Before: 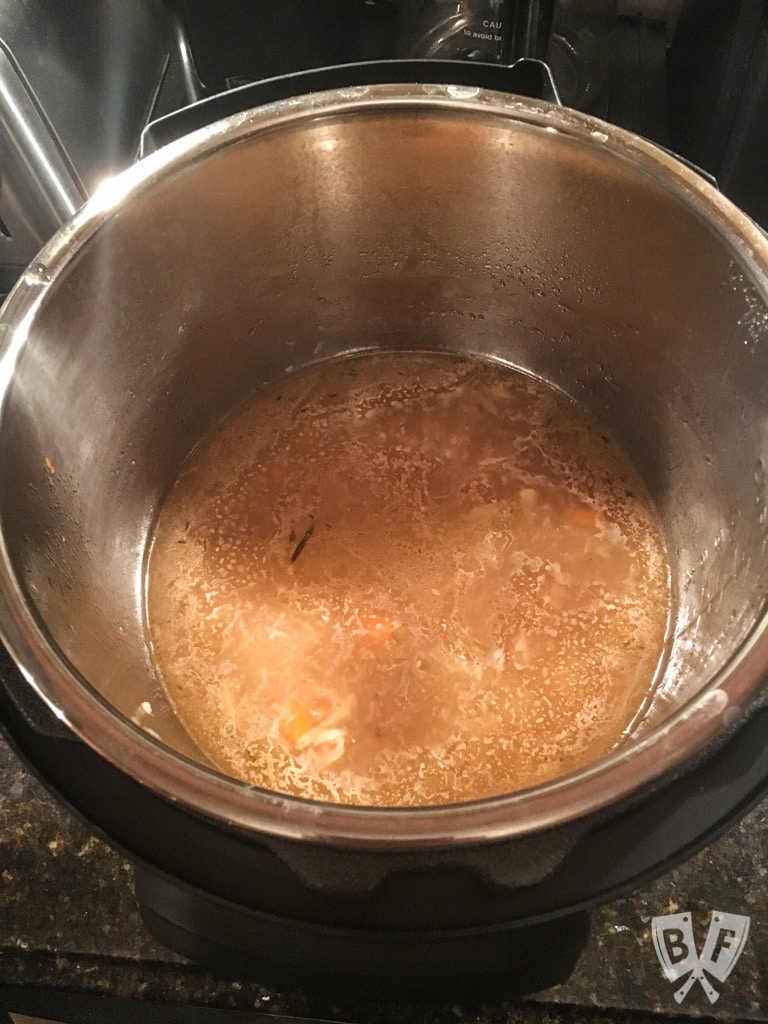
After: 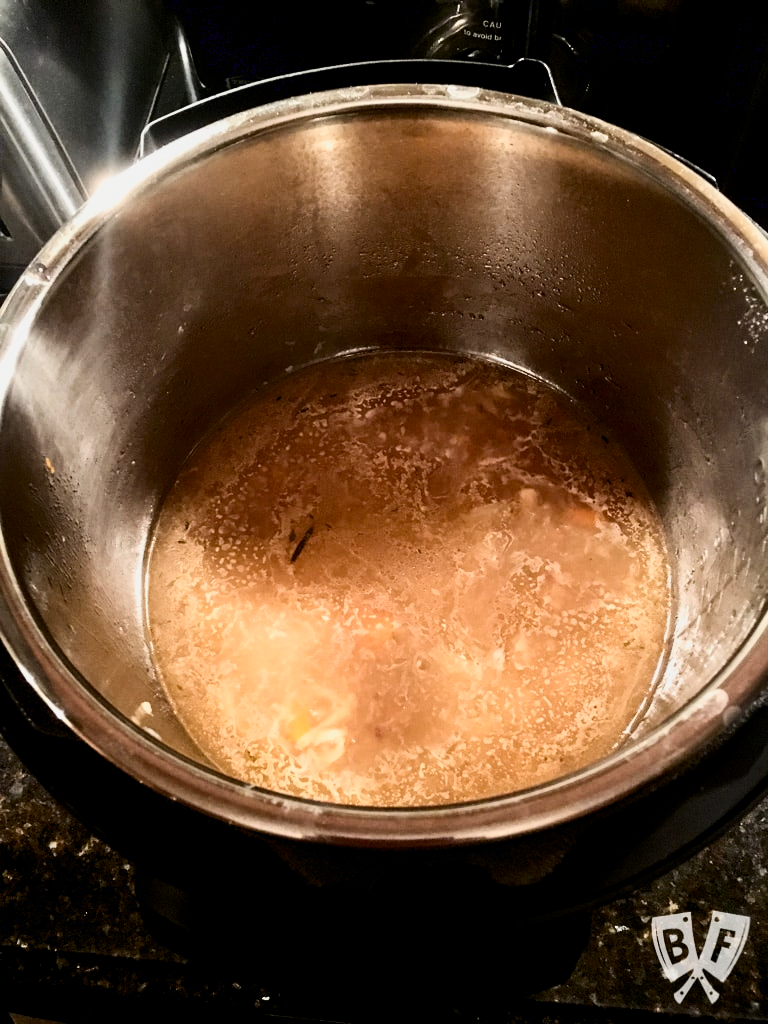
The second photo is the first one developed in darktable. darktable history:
contrast brightness saturation: contrast 0.39, brightness 0.1
sharpen: radius 5.325, amount 0.312, threshold 26.433
exposure: black level correction 0.016, exposure -0.009 EV, compensate highlight preservation false
filmic rgb: black relative exposure -7.65 EV, white relative exposure 4.56 EV, hardness 3.61, color science v6 (2022)
